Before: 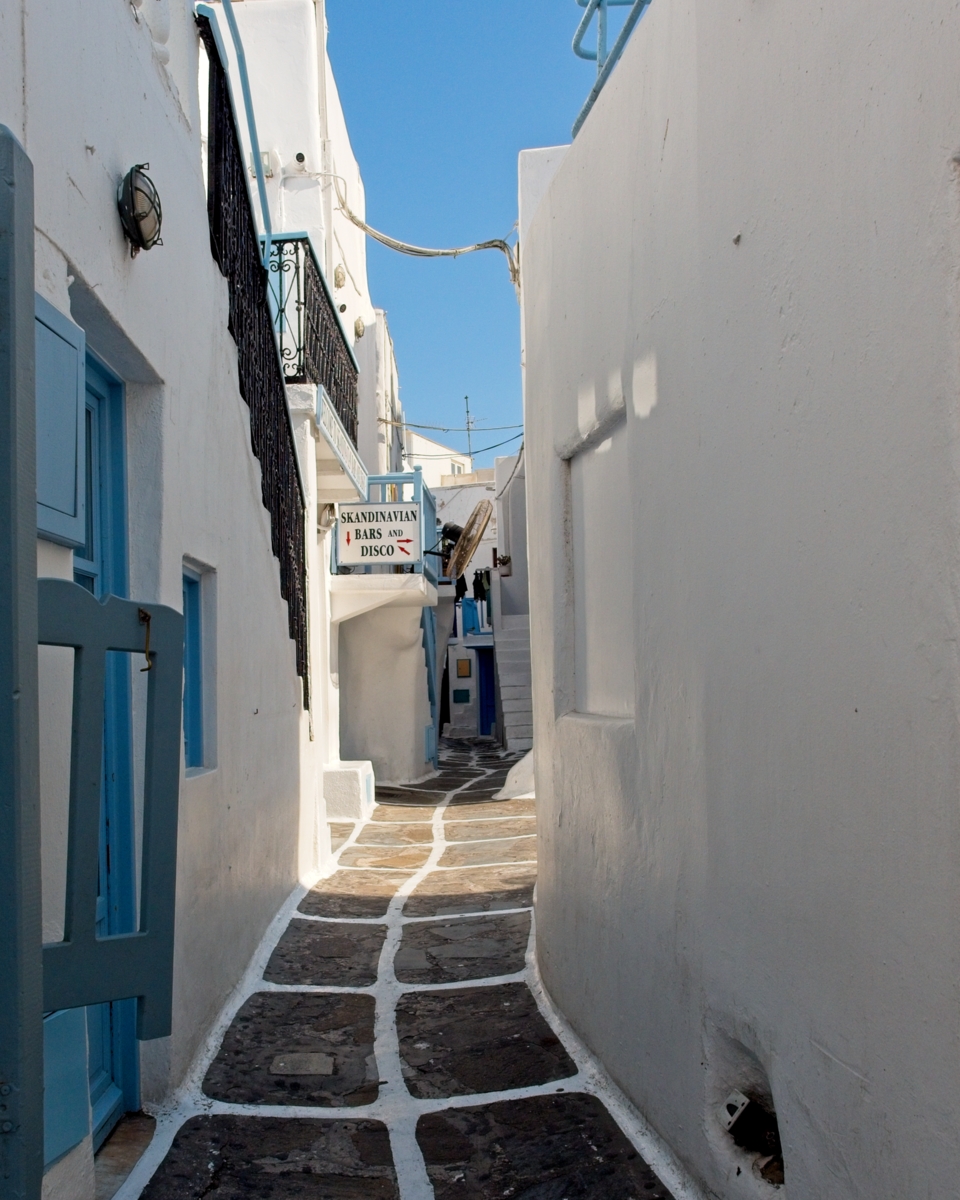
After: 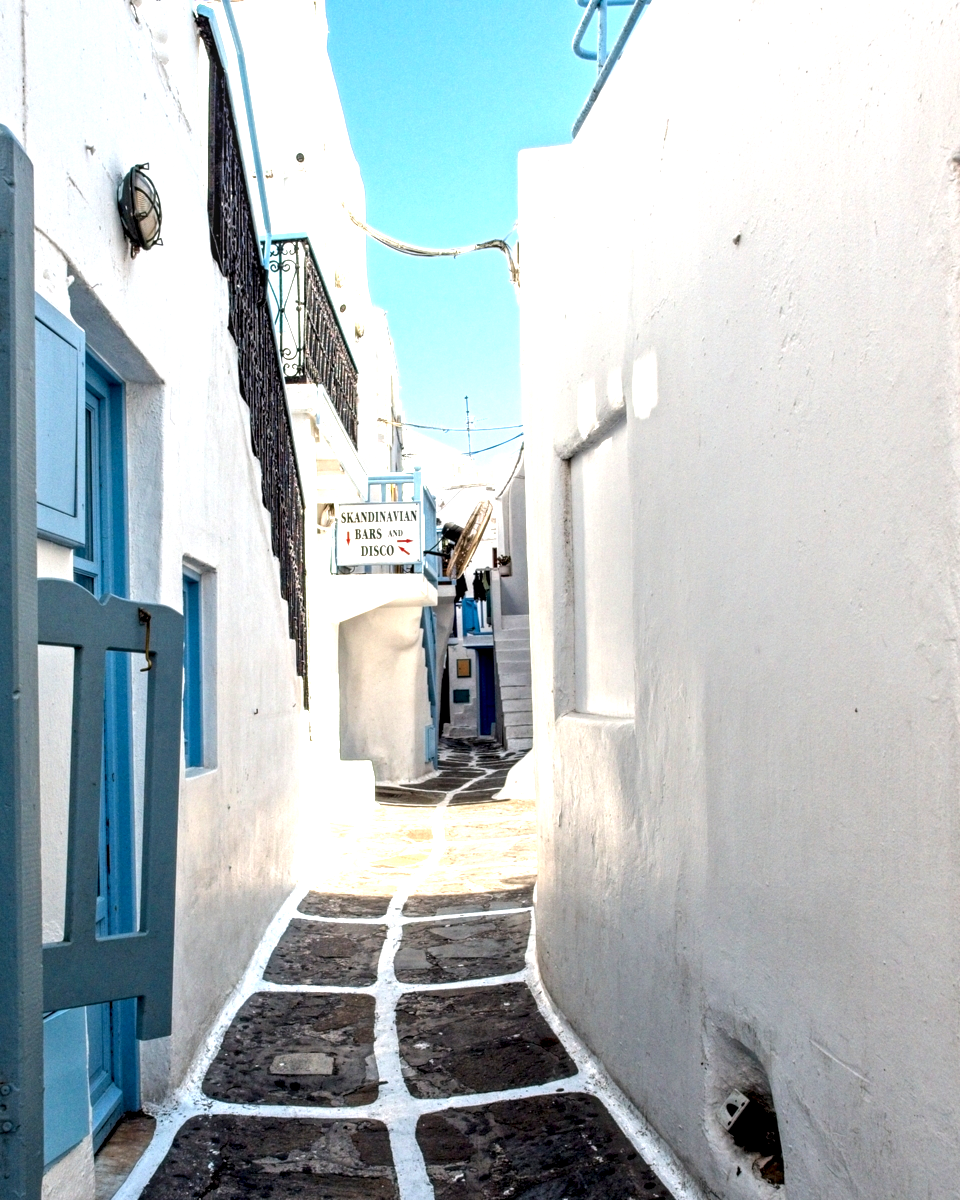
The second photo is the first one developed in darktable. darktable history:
exposure: black level correction 0, exposure 1.379 EV, compensate exposure bias true, compensate highlight preservation false
local contrast: highlights 60%, shadows 60%, detail 160%
